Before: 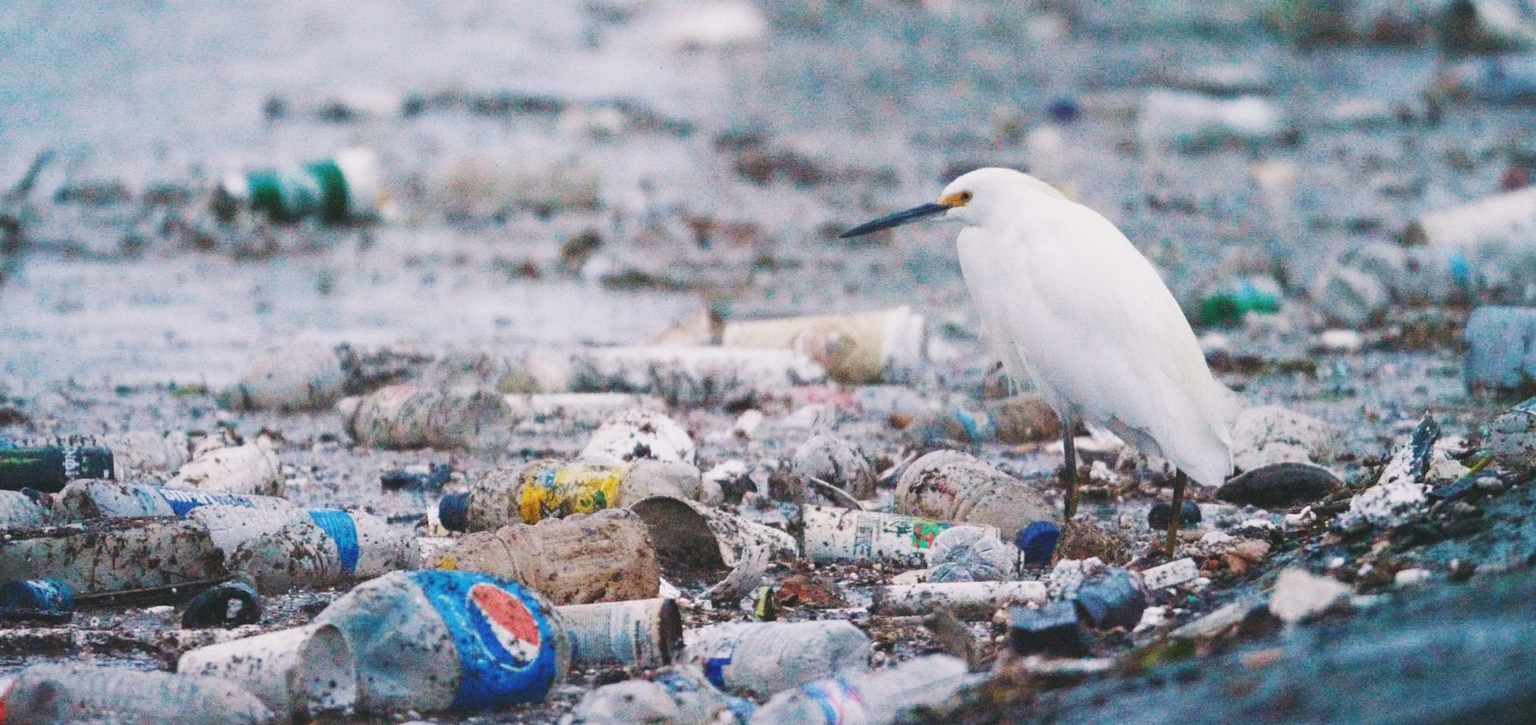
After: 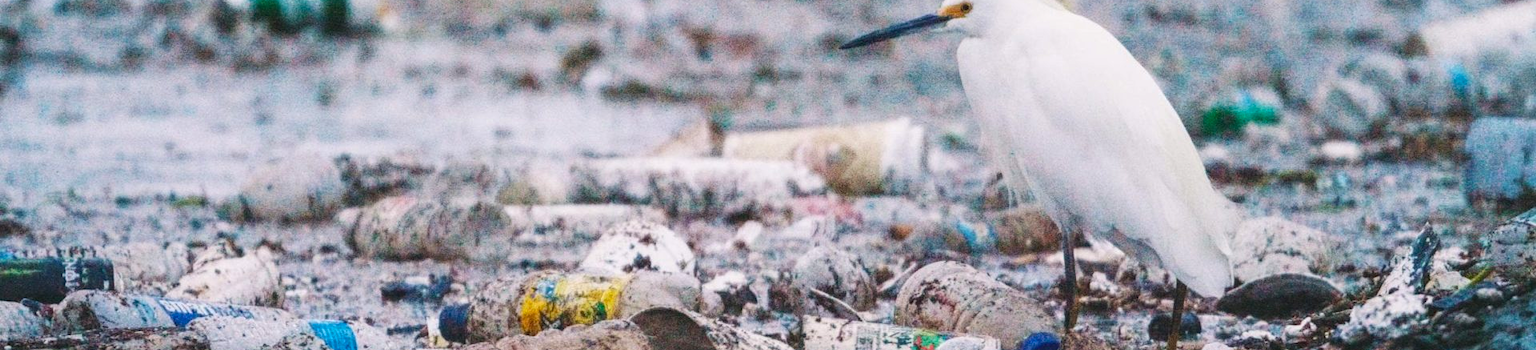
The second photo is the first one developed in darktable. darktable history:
contrast brightness saturation: saturation 0.18
local contrast: on, module defaults
crop and rotate: top 26.056%, bottom 25.543%
color balance: output saturation 98.5%
